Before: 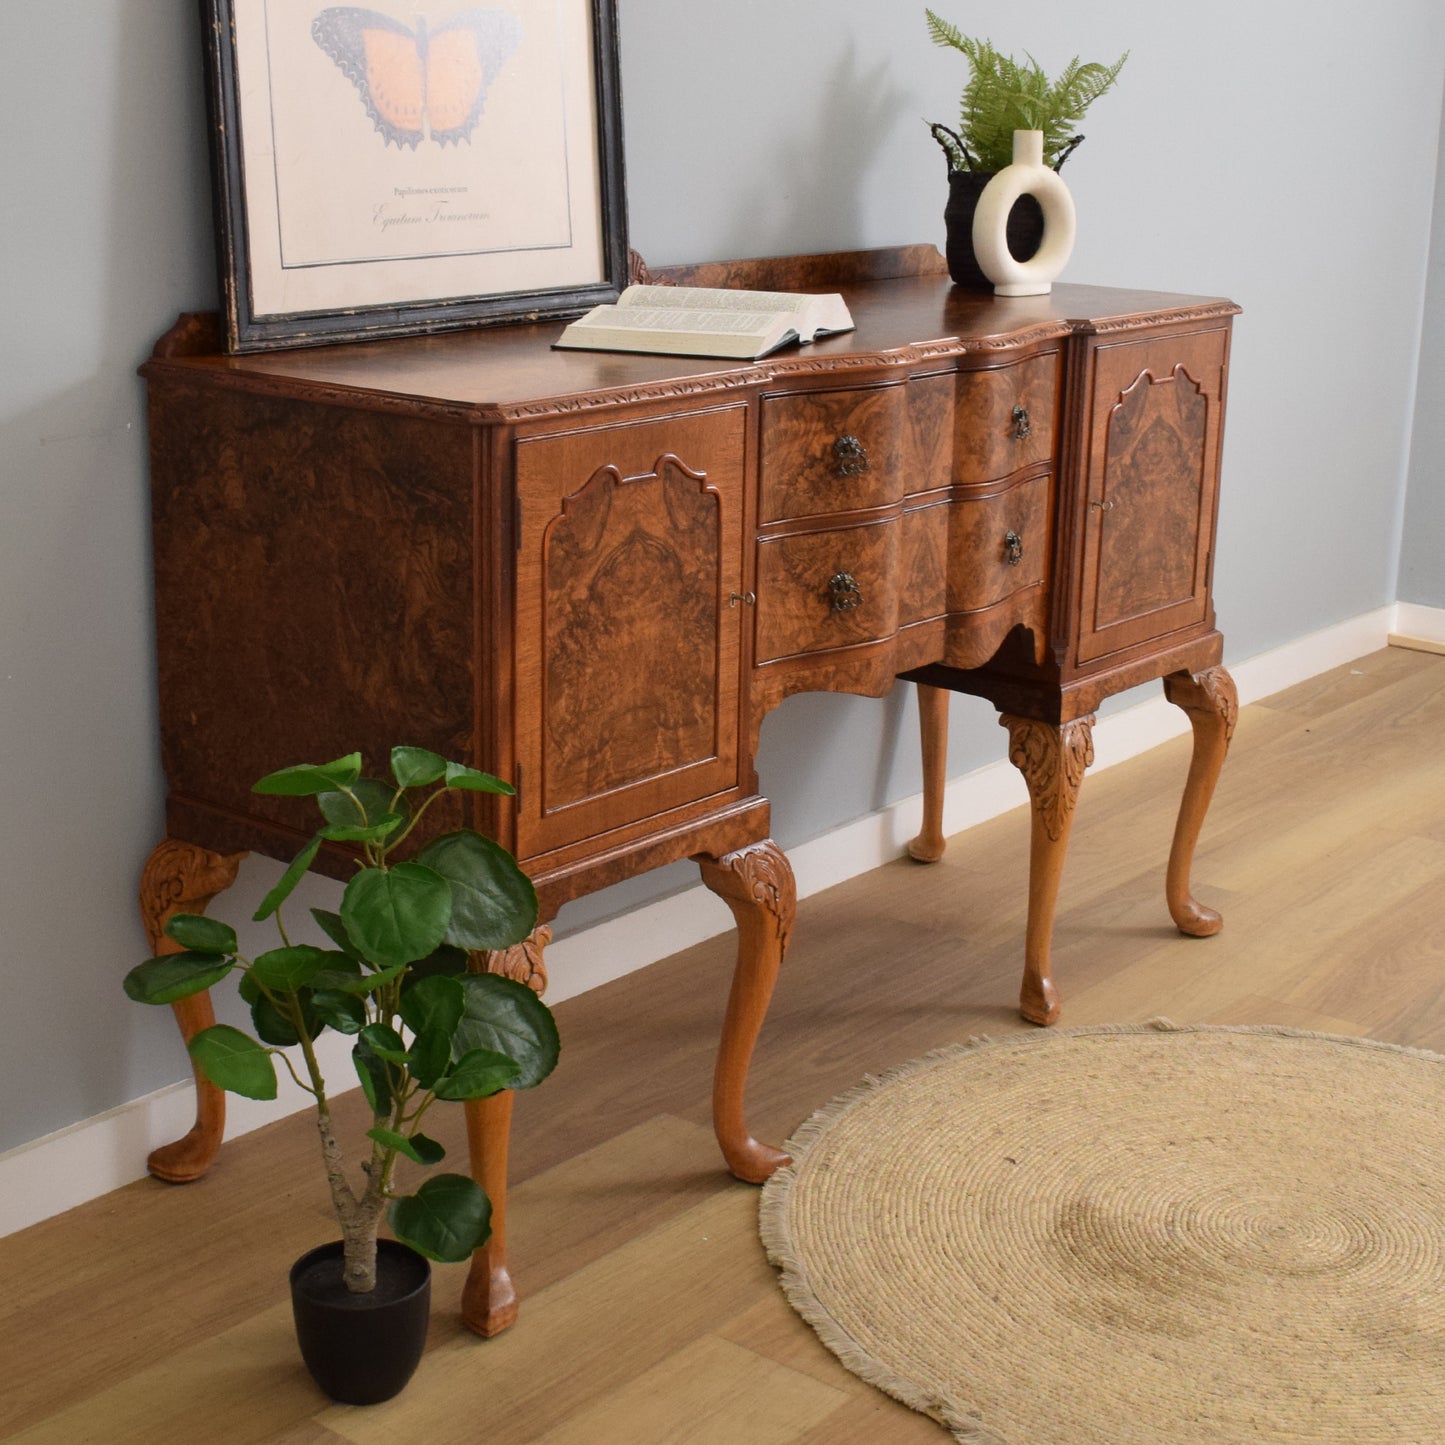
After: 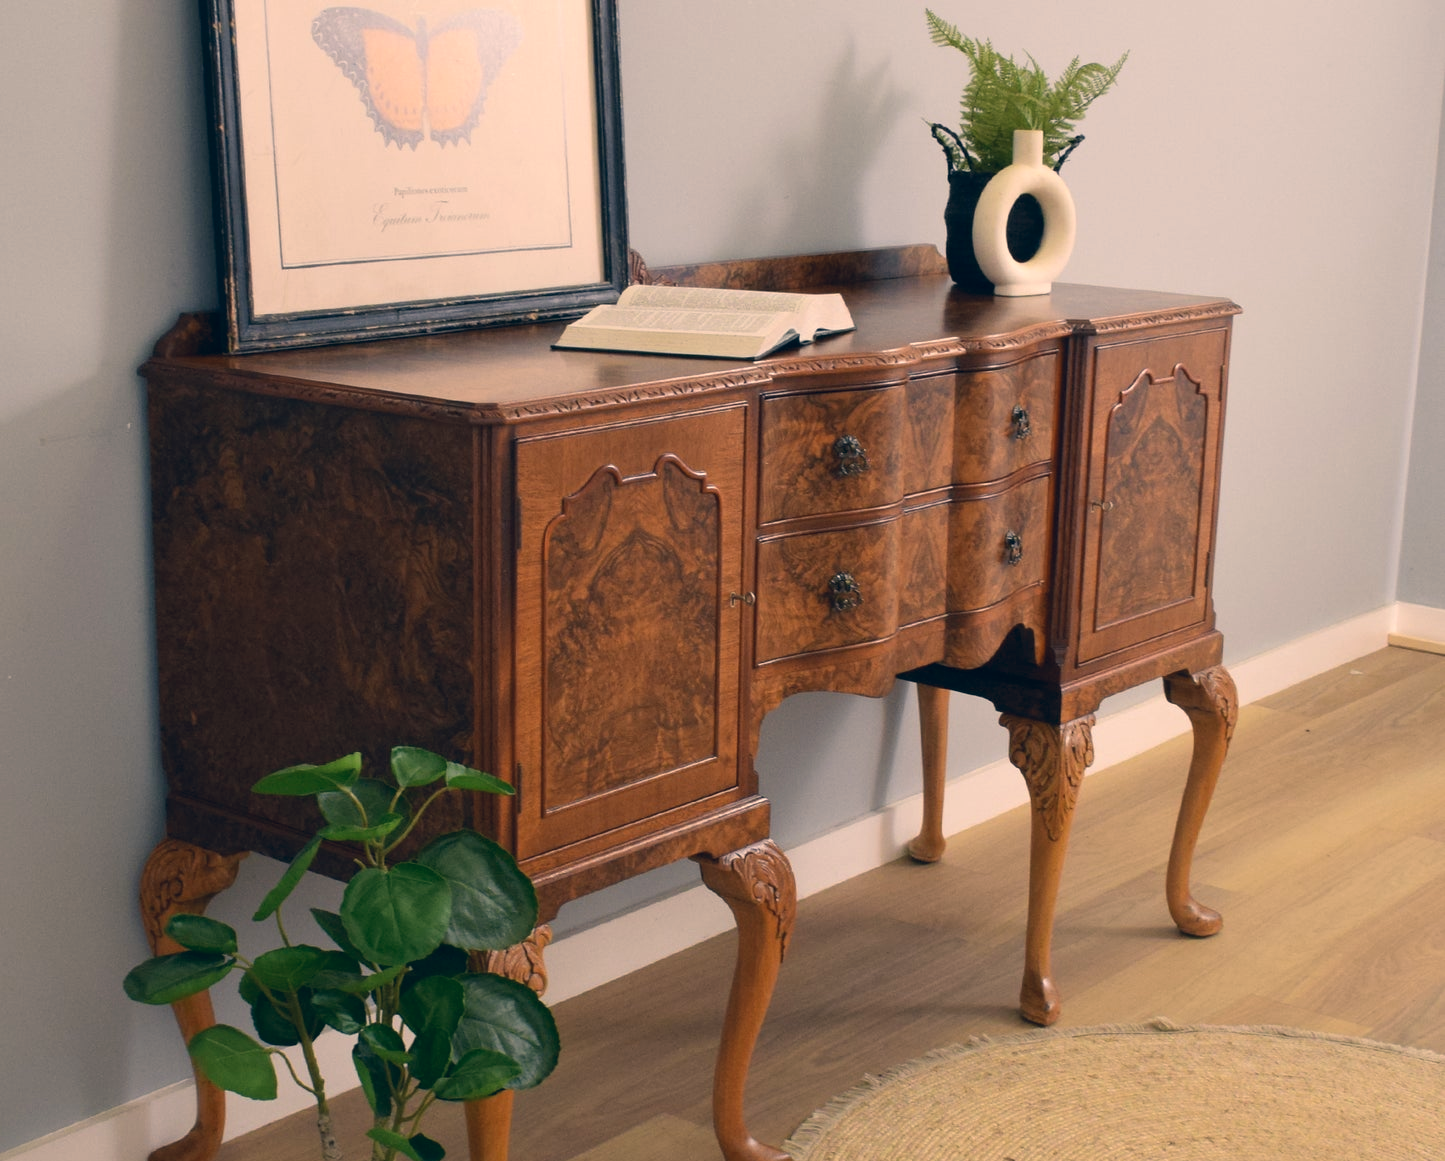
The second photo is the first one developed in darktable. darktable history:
color correction: highlights a* 10.32, highlights b* 14.66, shadows a* -9.59, shadows b* -15.02
crop: bottom 19.644%
